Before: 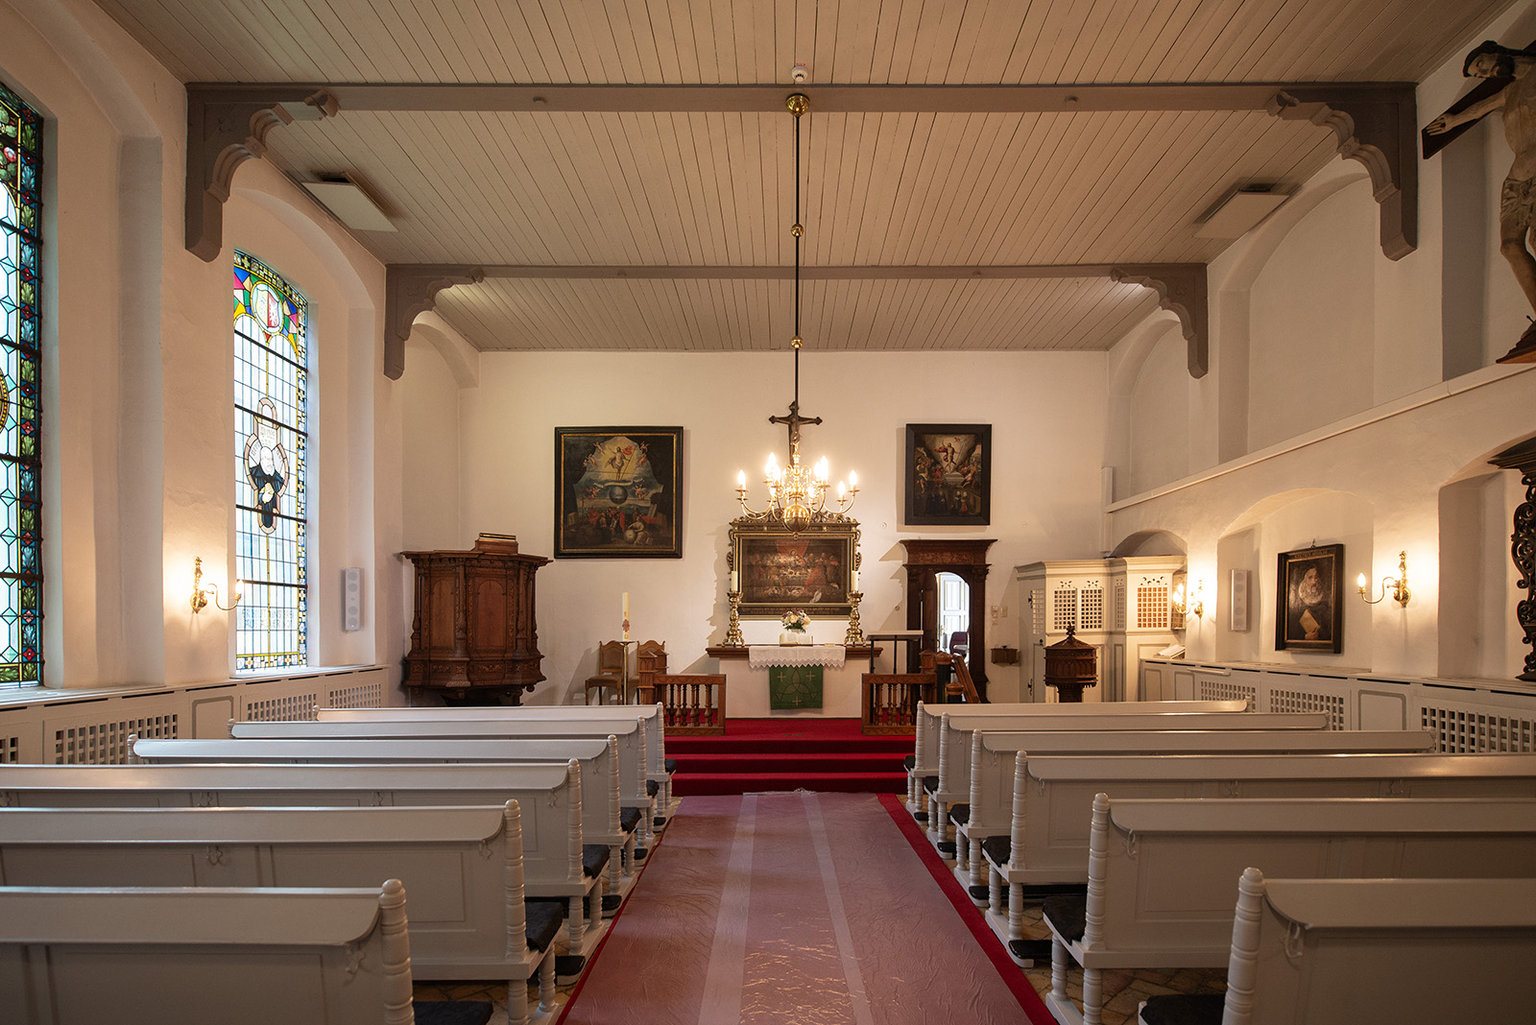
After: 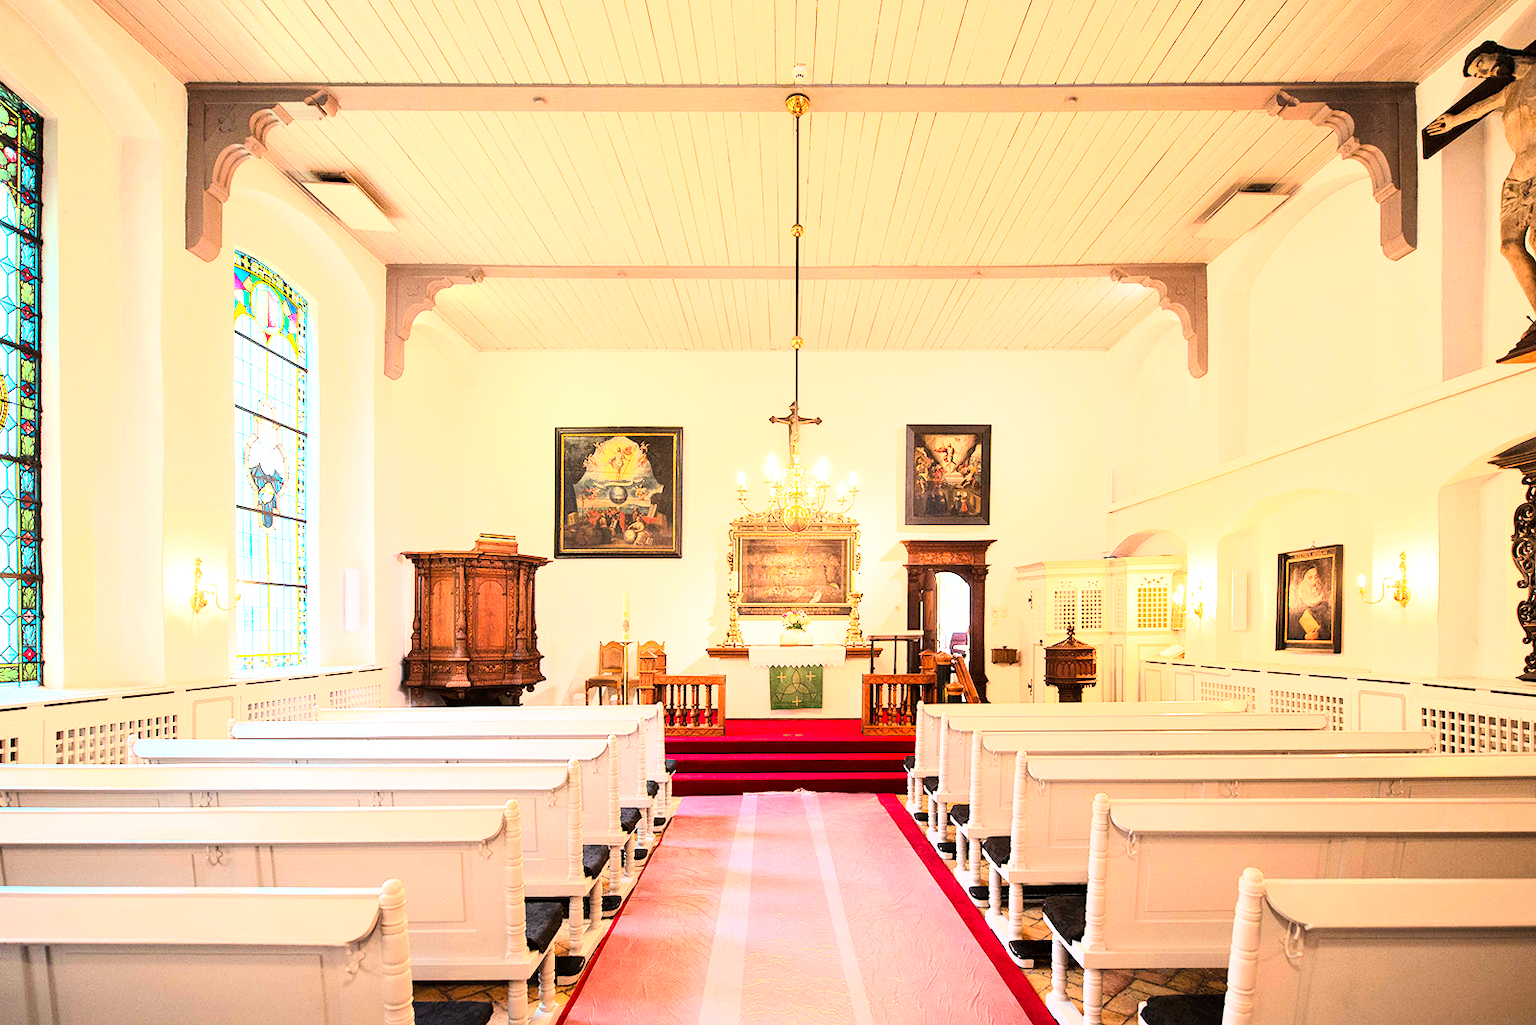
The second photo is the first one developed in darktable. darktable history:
exposure: black level correction 0.001, exposure 1.73 EV, compensate highlight preservation false
base curve: curves: ch0 [(0, 0) (0.007, 0.004) (0.027, 0.03) (0.046, 0.07) (0.207, 0.54) (0.442, 0.872) (0.673, 0.972) (1, 1)]
